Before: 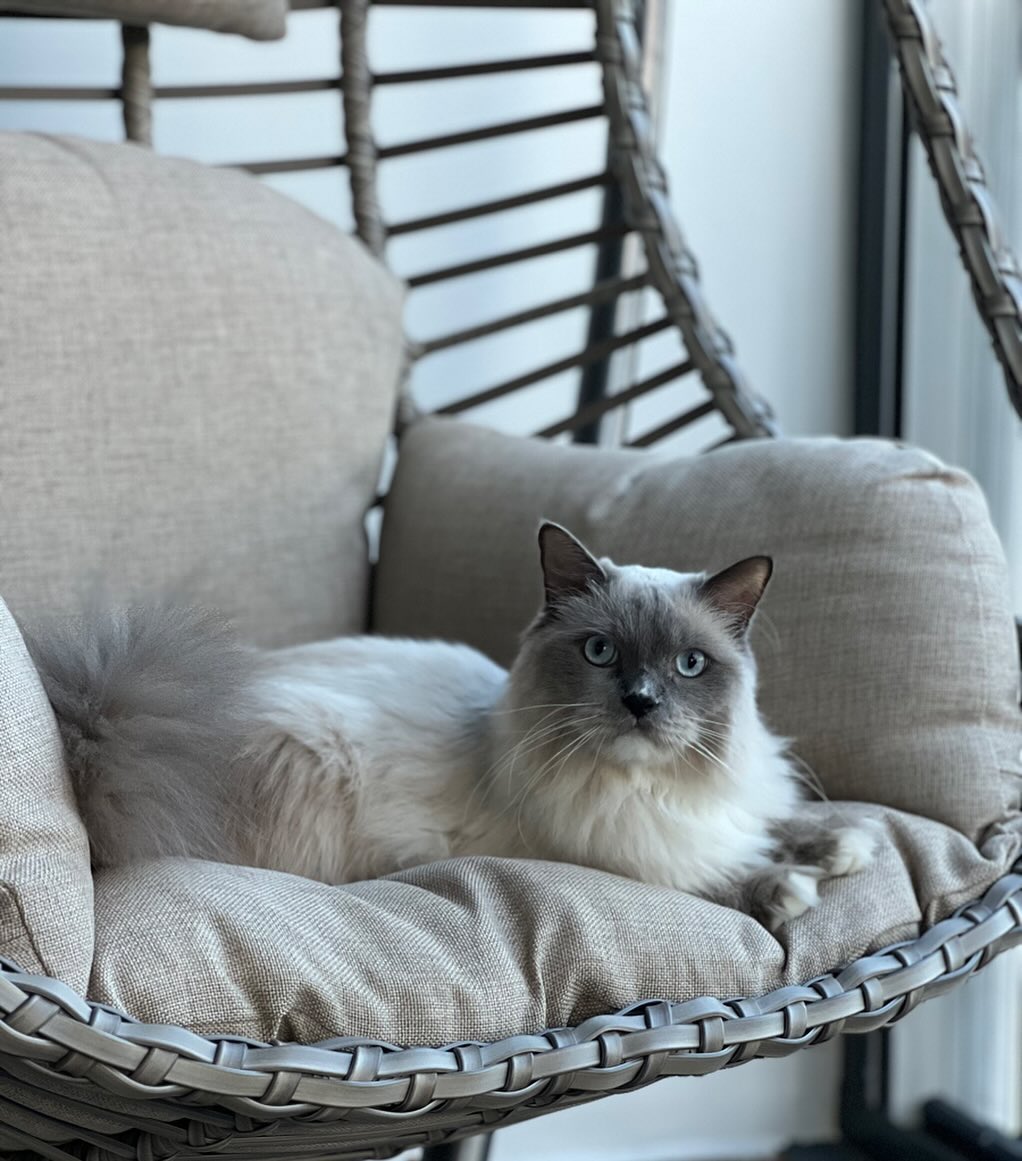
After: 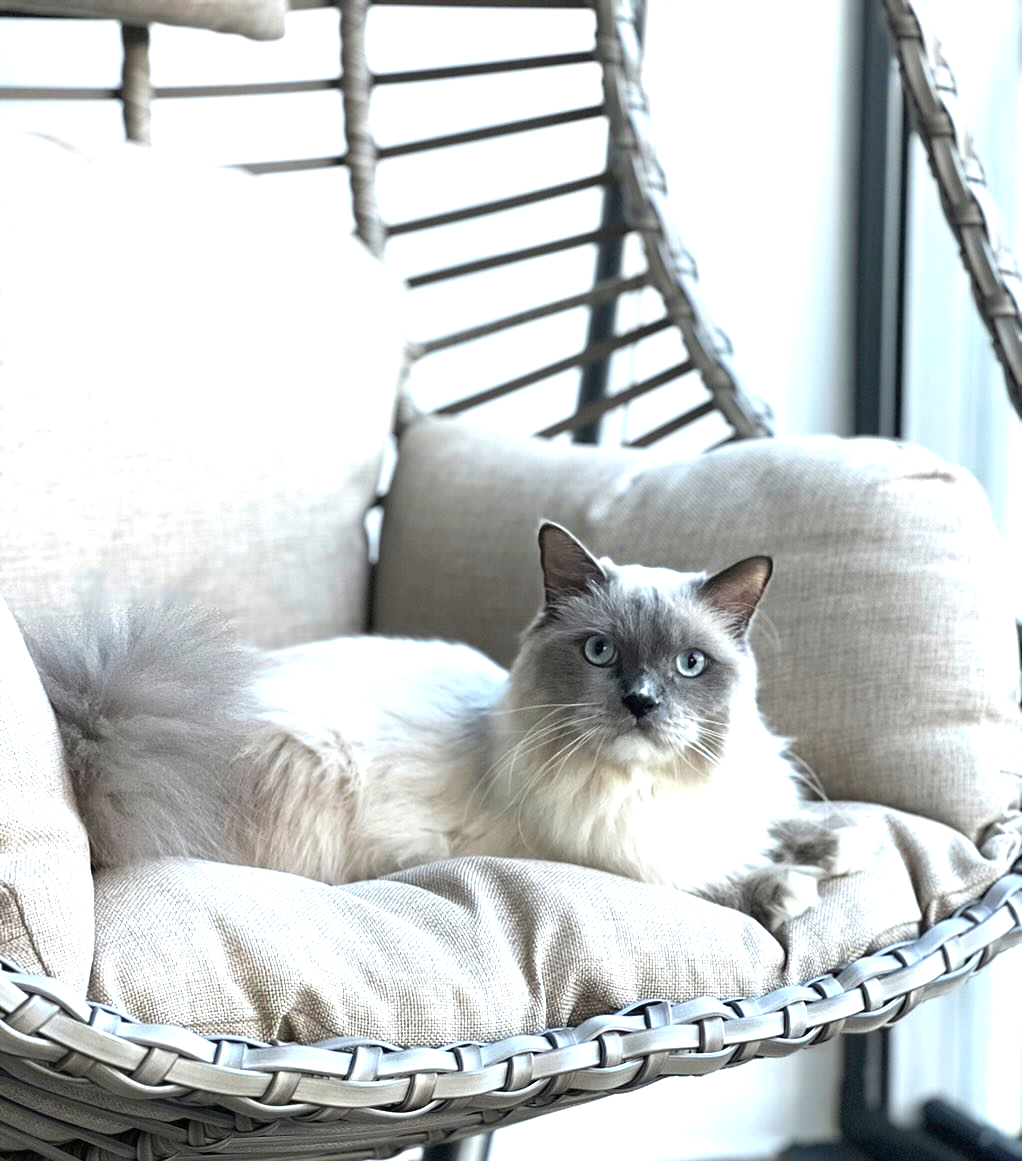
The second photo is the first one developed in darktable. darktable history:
exposure: black level correction 0, exposure 1.39 EV, compensate highlight preservation false
